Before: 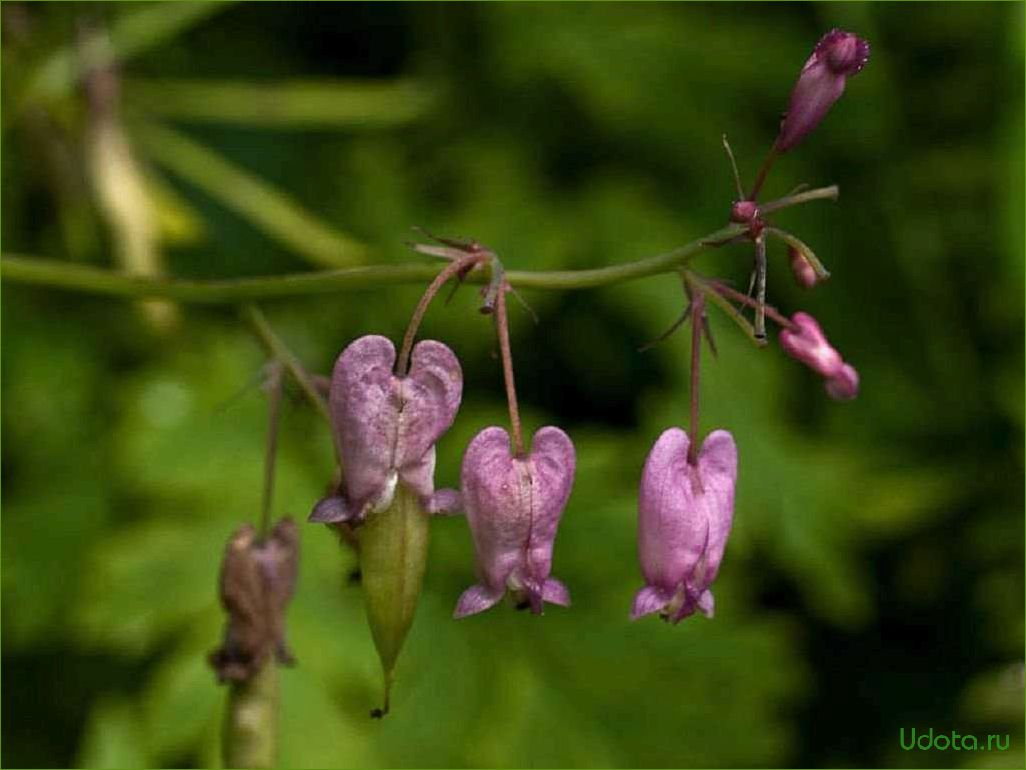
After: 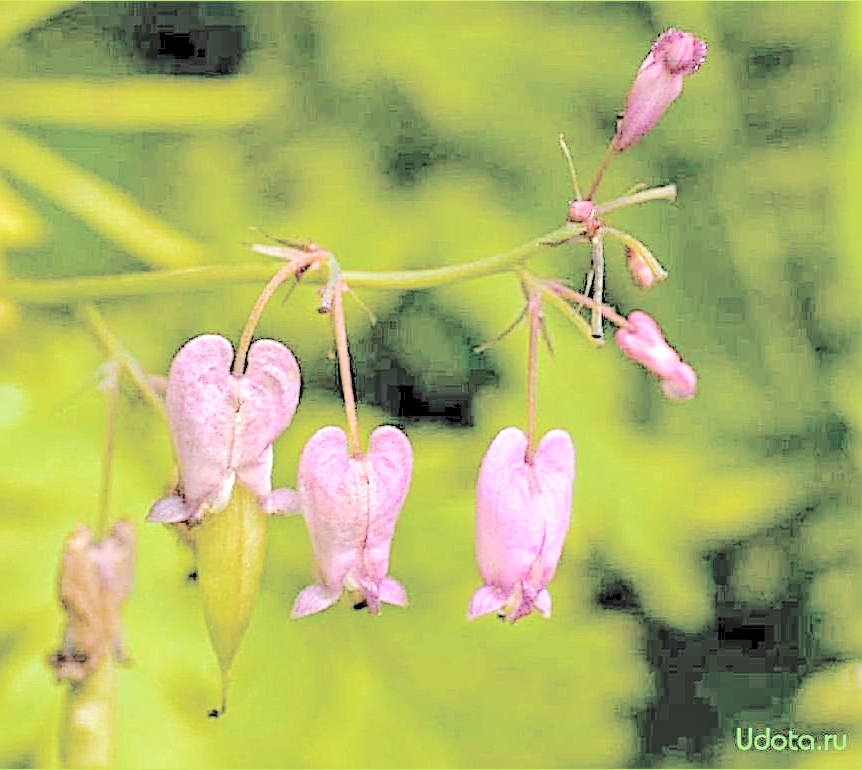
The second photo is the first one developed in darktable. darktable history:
exposure: exposure 0.518 EV, compensate highlight preservation false
color balance rgb: perceptual saturation grading › global saturation 0.459%, perceptual saturation grading › highlights -16.846%, perceptual saturation grading › mid-tones 33.002%, perceptual saturation grading › shadows 50.43%, global vibrance 30.319%
sharpen: radius 3.001, amount 0.758
contrast brightness saturation: brightness 0.995
local contrast: detail 130%
crop: left 15.972%
tone curve: curves: ch0 [(0, 0) (0.003, 0.096) (0.011, 0.097) (0.025, 0.096) (0.044, 0.099) (0.069, 0.109) (0.1, 0.129) (0.136, 0.149) (0.177, 0.176) (0.224, 0.22) (0.277, 0.288) (0.335, 0.385) (0.399, 0.49) (0.468, 0.581) (0.543, 0.661) (0.623, 0.729) (0.709, 0.79) (0.801, 0.849) (0.898, 0.912) (1, 1)], preserve colors none
